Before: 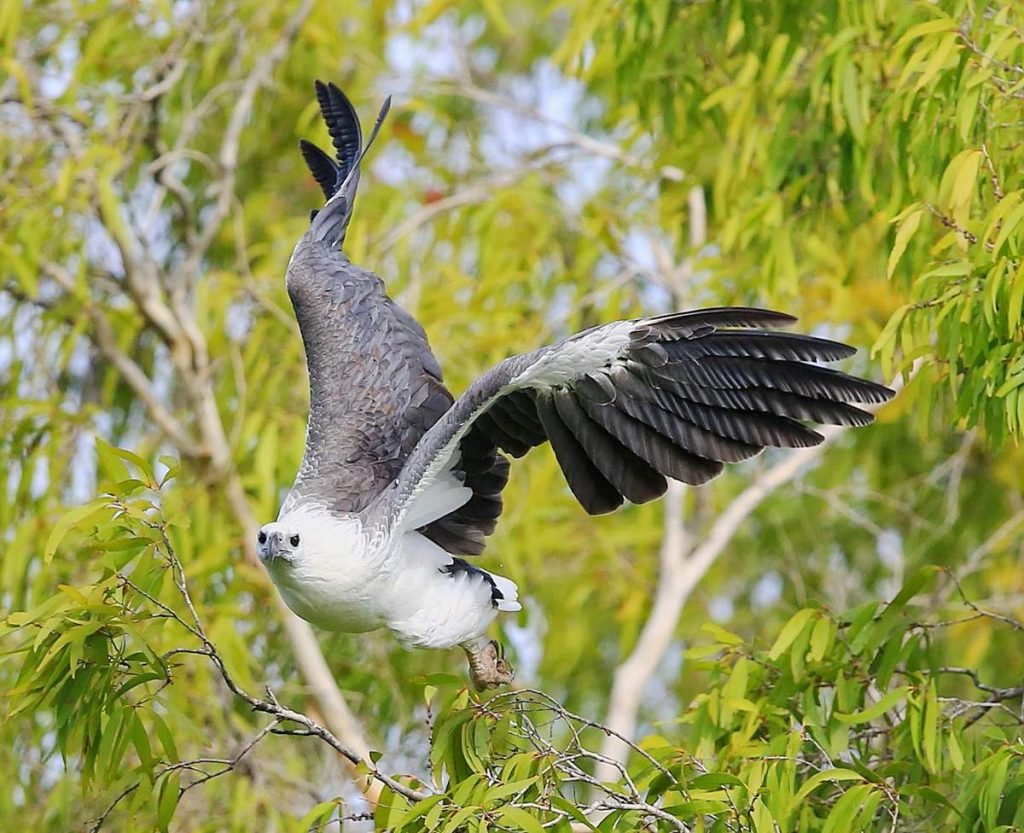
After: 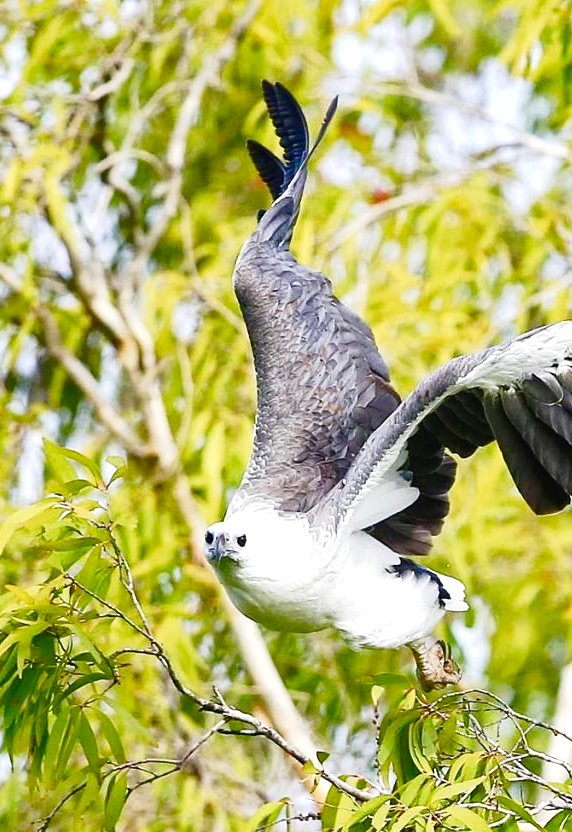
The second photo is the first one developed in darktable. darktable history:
shadows and highlights: radius 134.1, soften with gaussian
color balance rgb: perceptual saturation grading › global saturation 20%, perceptual saturation grading › highlights -50.341%, perceptual saturation grading › shadows 30.727%, perceptual brilliance grading › global brilliance 20.299%, global vibrance 20%
crop: left 5.208%, right 38.895%
color zones: curves: ch0 [(0.25, 0.5) (0.428, 0.473) (0.75, 0.5)]; ch1 [(0.243, 0.479) (0.398, 0.452) (0.75, 0.5)], mix -91.37%
tone curve: curves: ch0 [(0, 0.021) (0.049, 0.044) (0.152, 0.14) (0.328, 0.377) (0.473, 0.543) (0.641, 0.705) (0.85, 0.894) (1, 0.969)]; ch1 [(0, 0) (0.302, 0.331) (0.433, 0.432) (0.472, 0.47) (0.502, 0.503) (0.527, 0.516) (0.564, 0.573) (0.614, 0.626) (0.677, 0.701) (0.859, 0.885) (1, 1)]; ch2 [(0, 0) (0.33, 0.301) (0.447, 0.44) (0.487, 0.496) (0.502, 0.516) (0.535, 0.563) (0.565, 0.597) (0.608, 0.641) (1, 1)], preserve colors none
